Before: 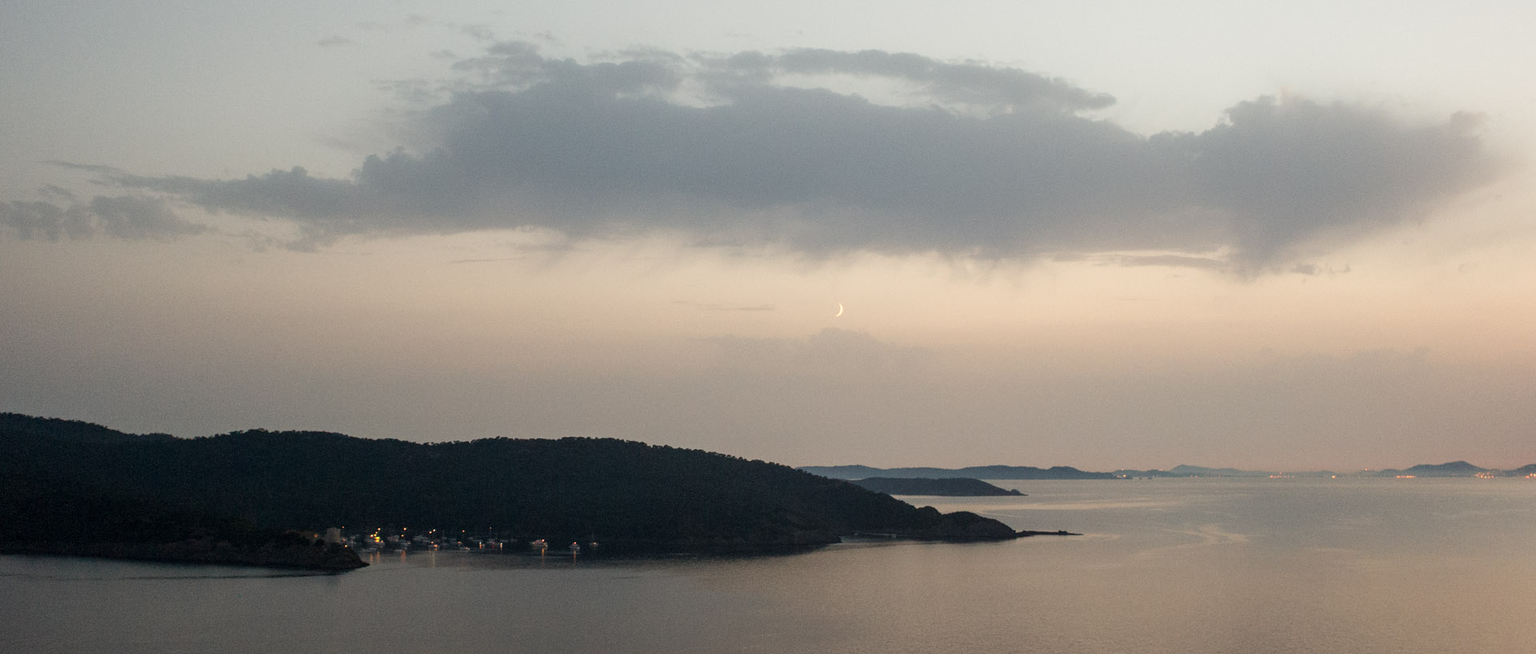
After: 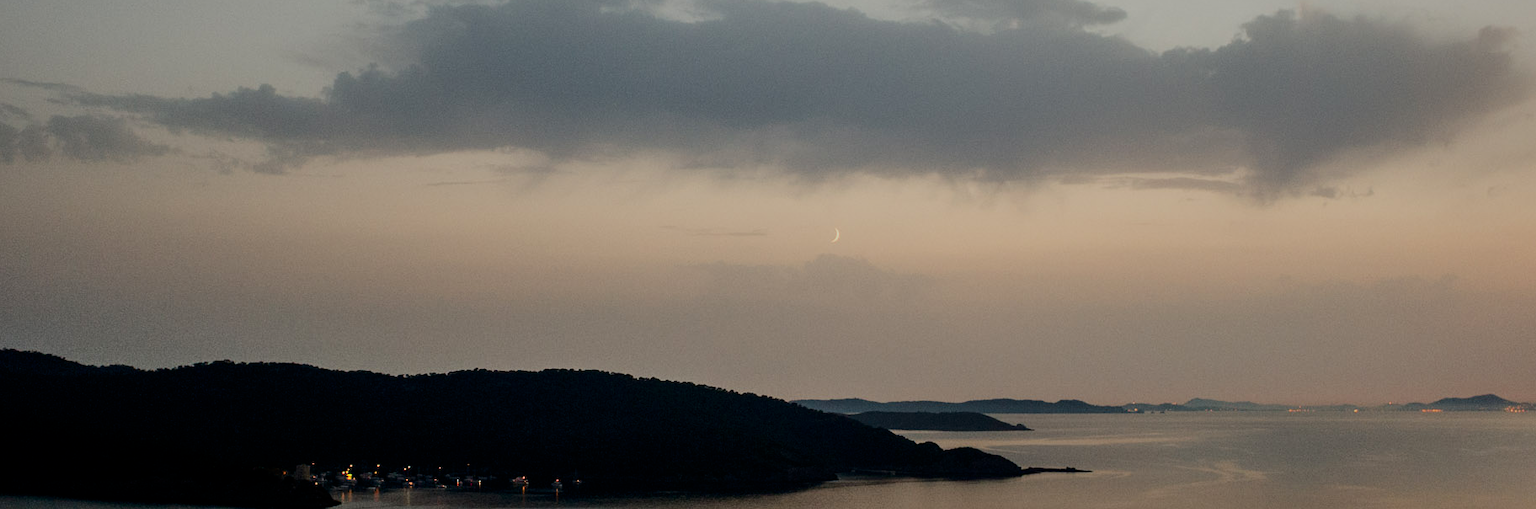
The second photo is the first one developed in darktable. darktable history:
contrast brightness saturation: contrast 0.13, brightness -0.24, saturation 0.14
crop and rotate: left 2.991%, top 13.302%, right 1.981%, bottom 12.636%
shadows and highlights: radius 108.52, shadows 44.07, highlights -67.8, low approximation 0.01, soften with gaussian
filmic rgb: black relative exposure -7.65 EV, white relative exposure 4.56 EV, hardness 3.61, color science v6 (2022)
